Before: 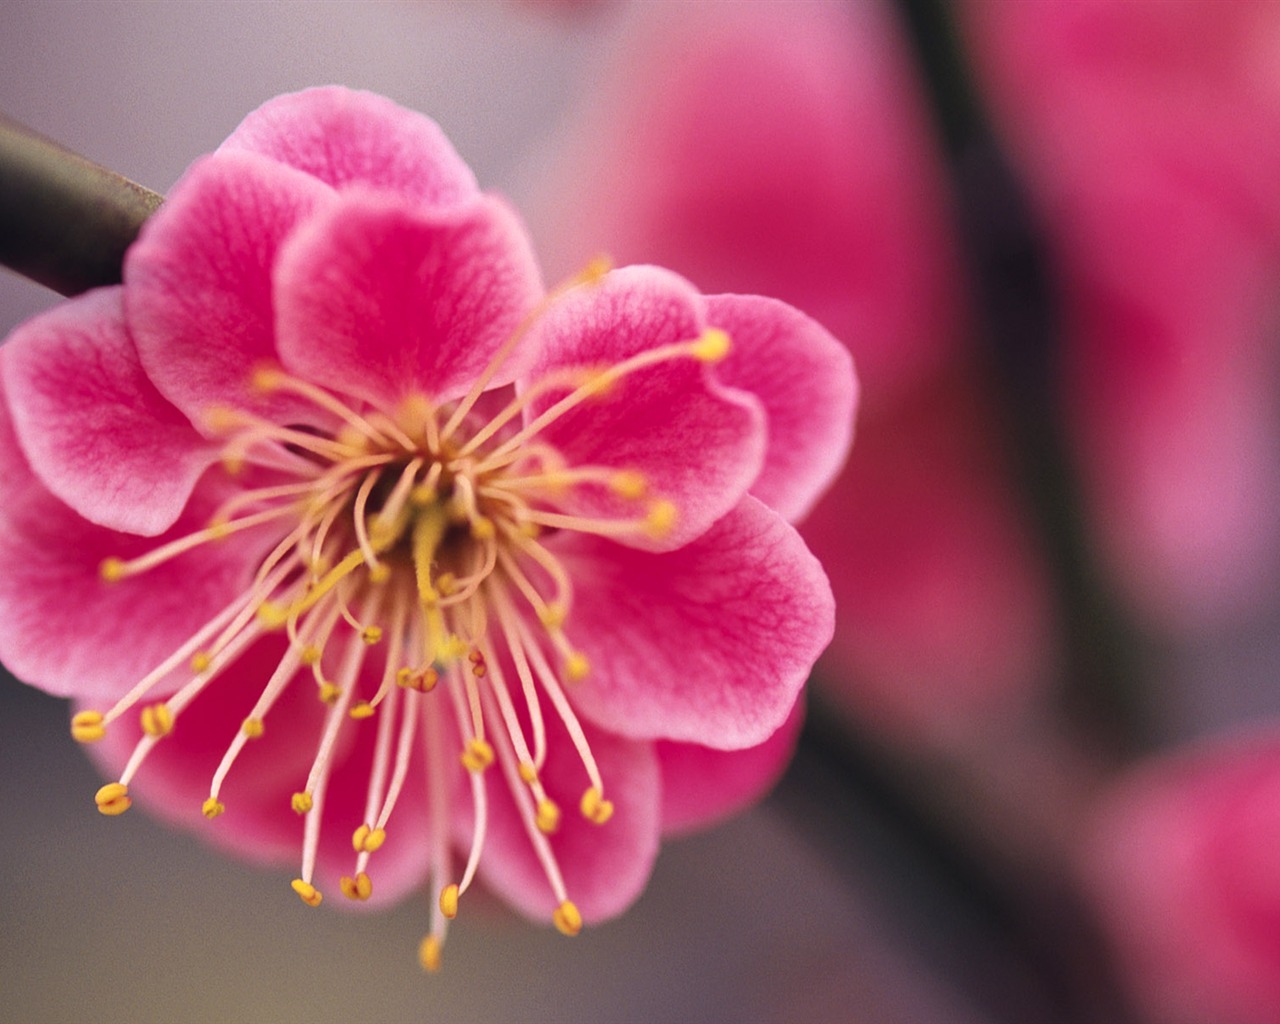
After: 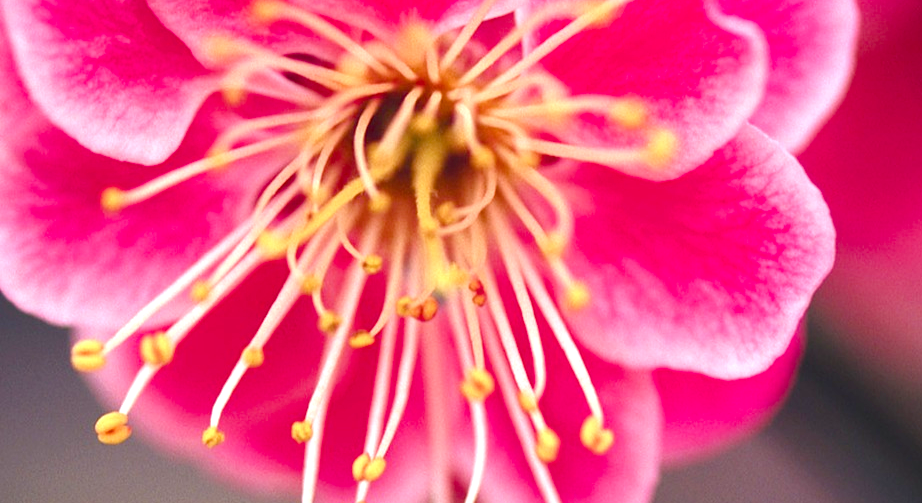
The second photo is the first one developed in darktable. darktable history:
color balance rgb: perceptual saturation grading › global saturation 20%, perceptual saturation grading › highlights -49.113%, perceptual saturation grading › shadows 25.113%, perceptual brilliance grading › global brilliance 25.037%, contrast -9.621%
crop: top 36.306%, right 27.92%, bottom 14.551%
